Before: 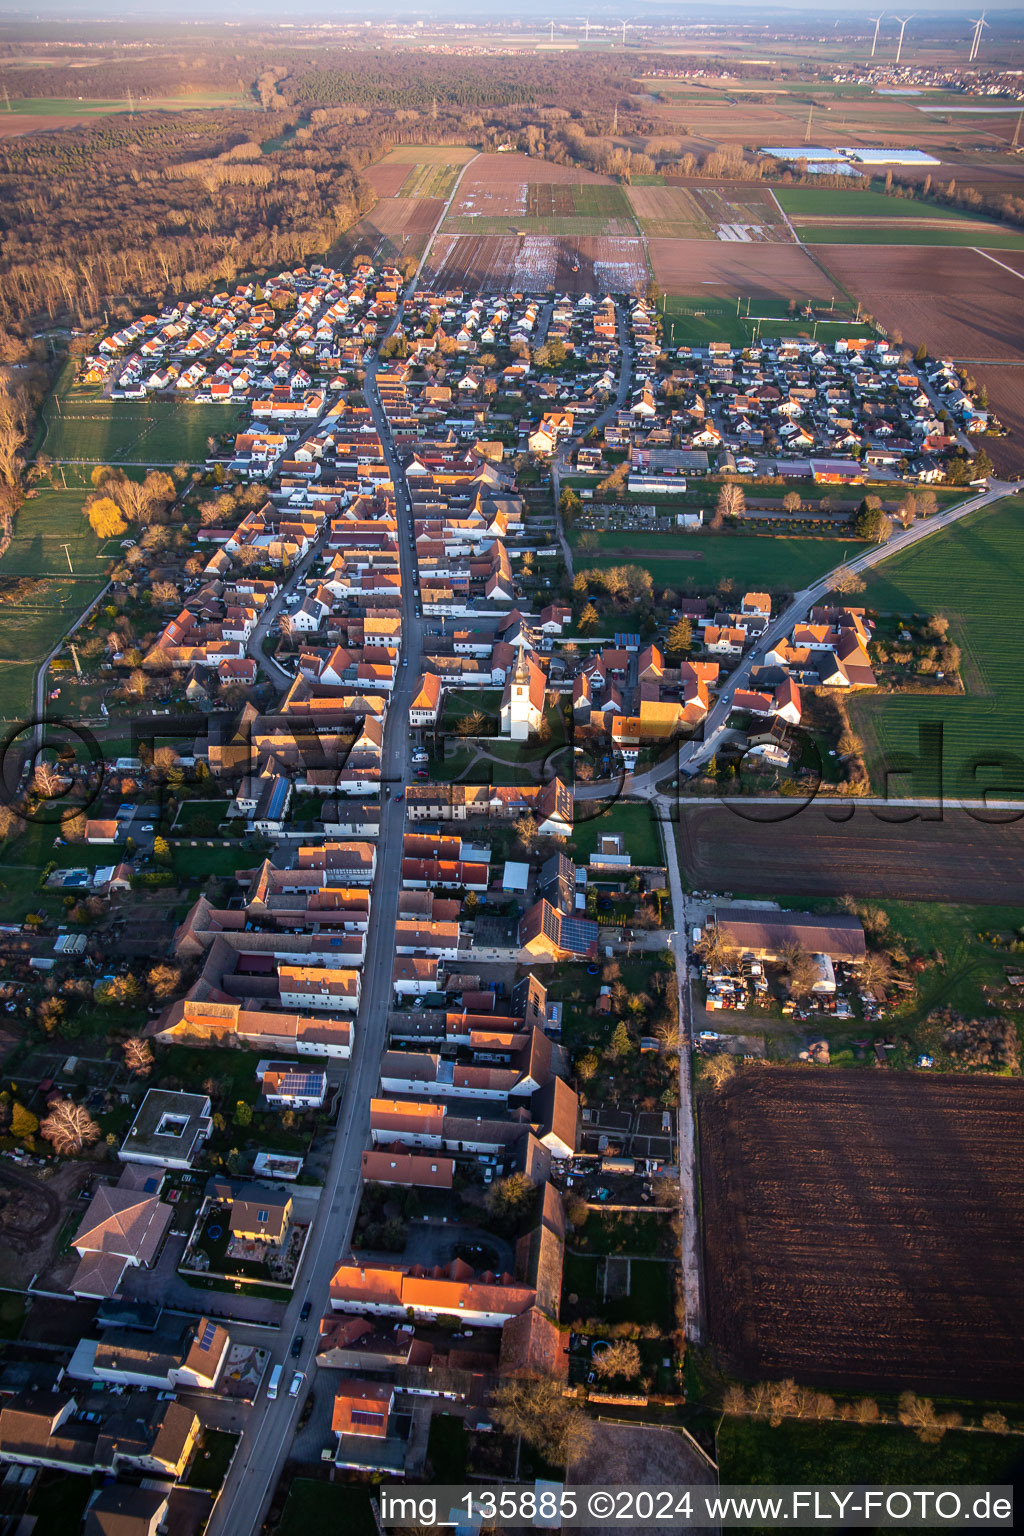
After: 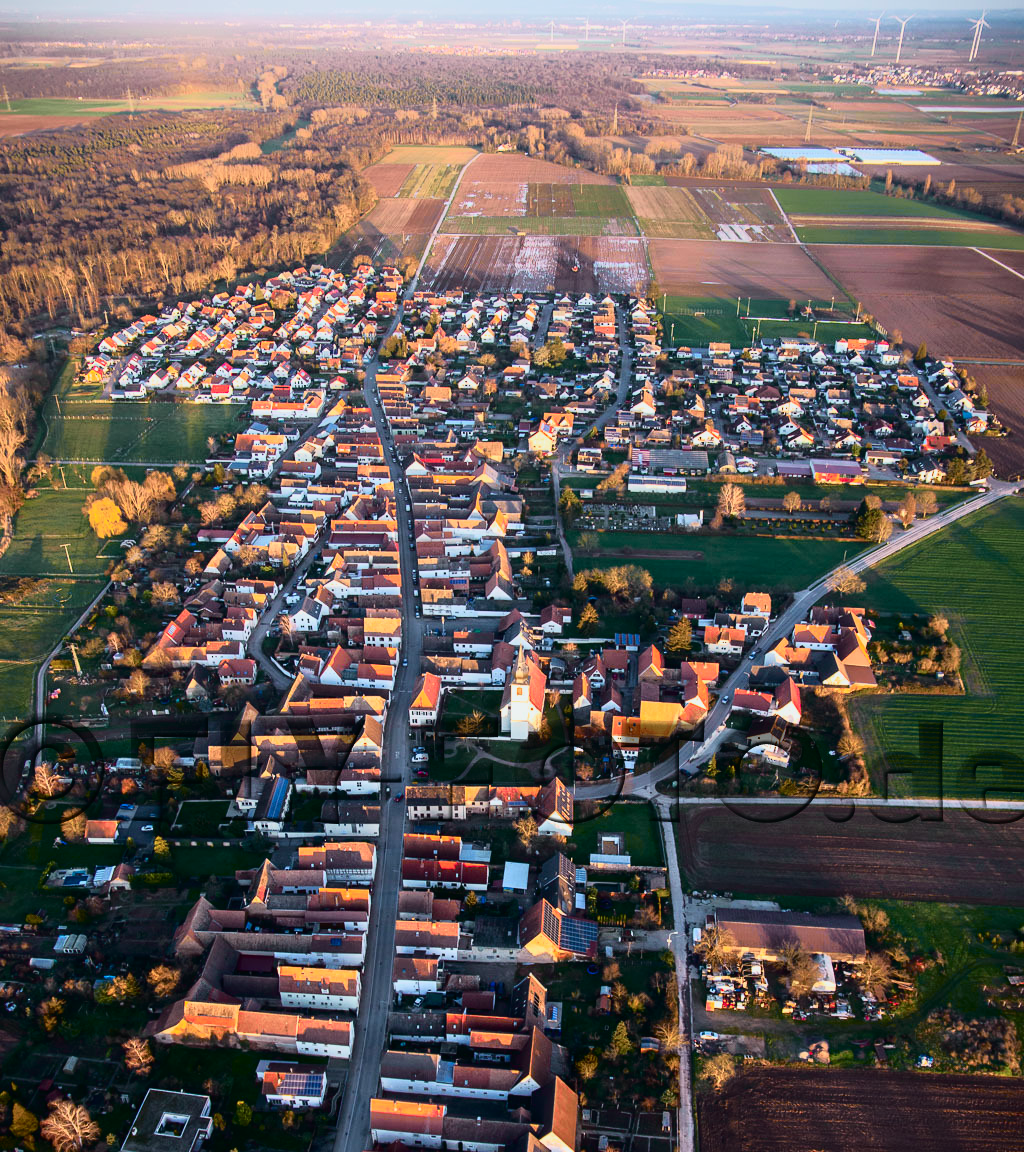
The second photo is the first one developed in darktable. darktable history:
tone curve: curves: ch0 [(0, 0.008) (0.081, 0.044) (0.177, 0.123) (0.283, 0.253) (0.416, 0.449) (0.495, 0.524) (0.661, 0.756) (0.796, 0.859) (1, 0.951)]; ch1 [(0, 0) (0.161, 0.092) (0.35, 0.33) (0.392, 0.392) (0.427, 0.426) (0.479, 0.472) (0.505, 0.5) (0.521, 0.524) (0.567, 0.564) (0.583, 0.588) (0.625, 0.627) (0.678, 0.733) (1, 1)]; ch2 [(0, 0) (0.346, 0.362) (0.404, 0.427) (0.502, 0.499) (0.531, 0.523) (0.544, 0.561) (0.58, 0.59) (0.629, 0.642) (0.717, 0.678) (1, 1)], color space Lab, independent channels, preserve colors none
crop: bottom 24.993%
color balance rgb: perceptual saturation grading › global saturation 19.808%
